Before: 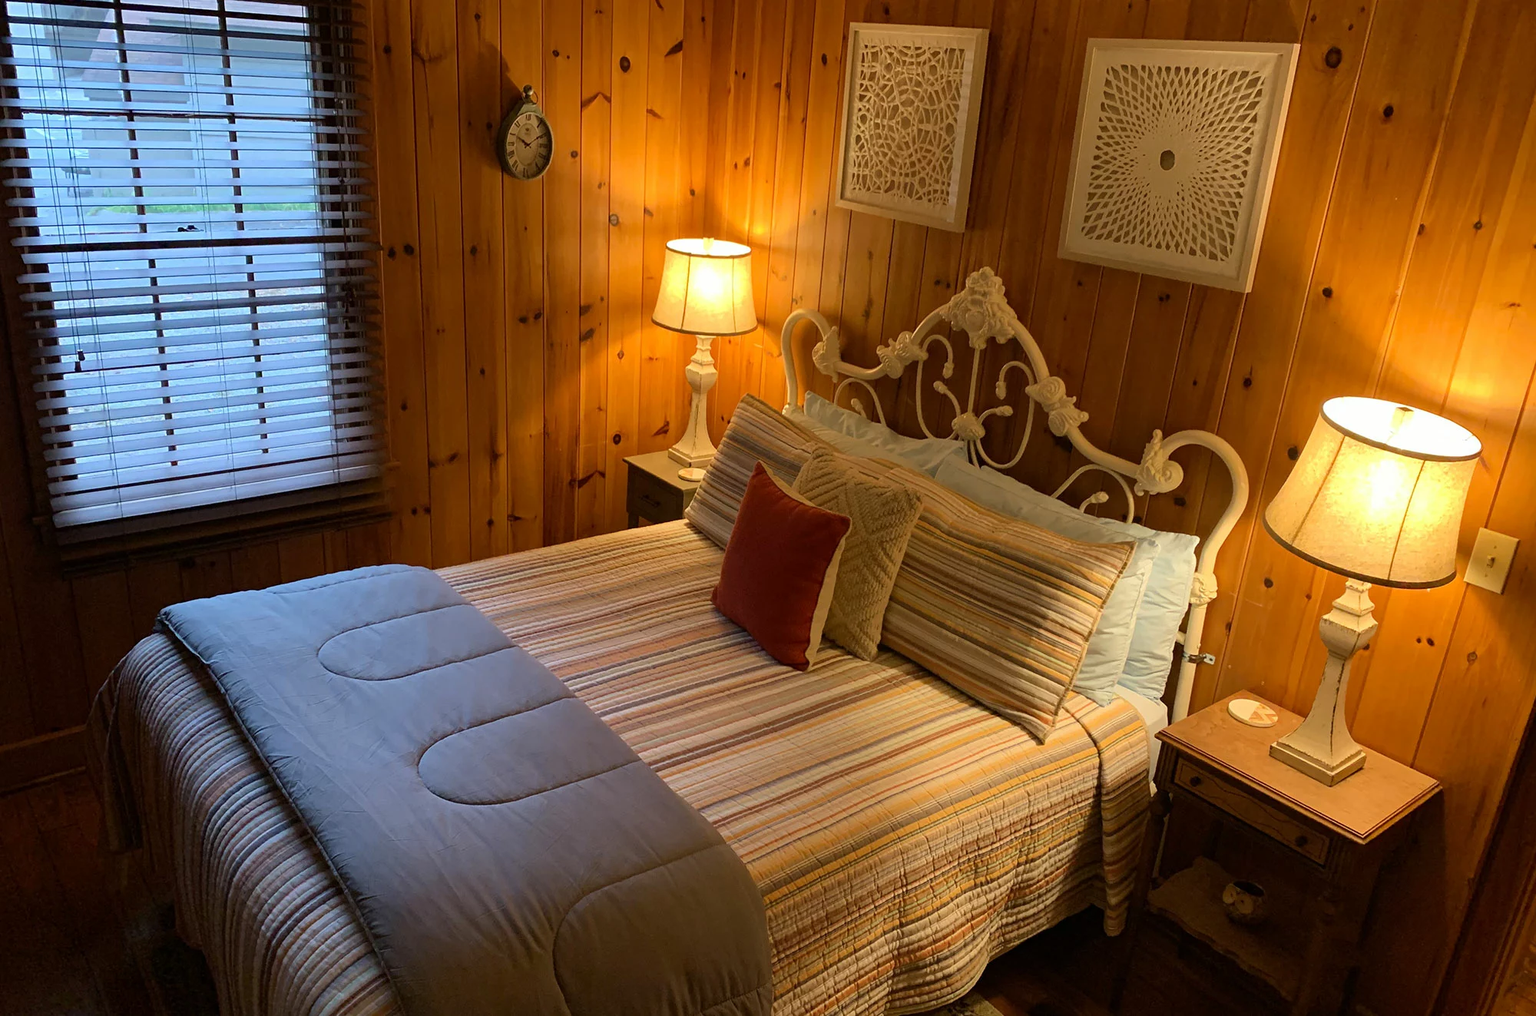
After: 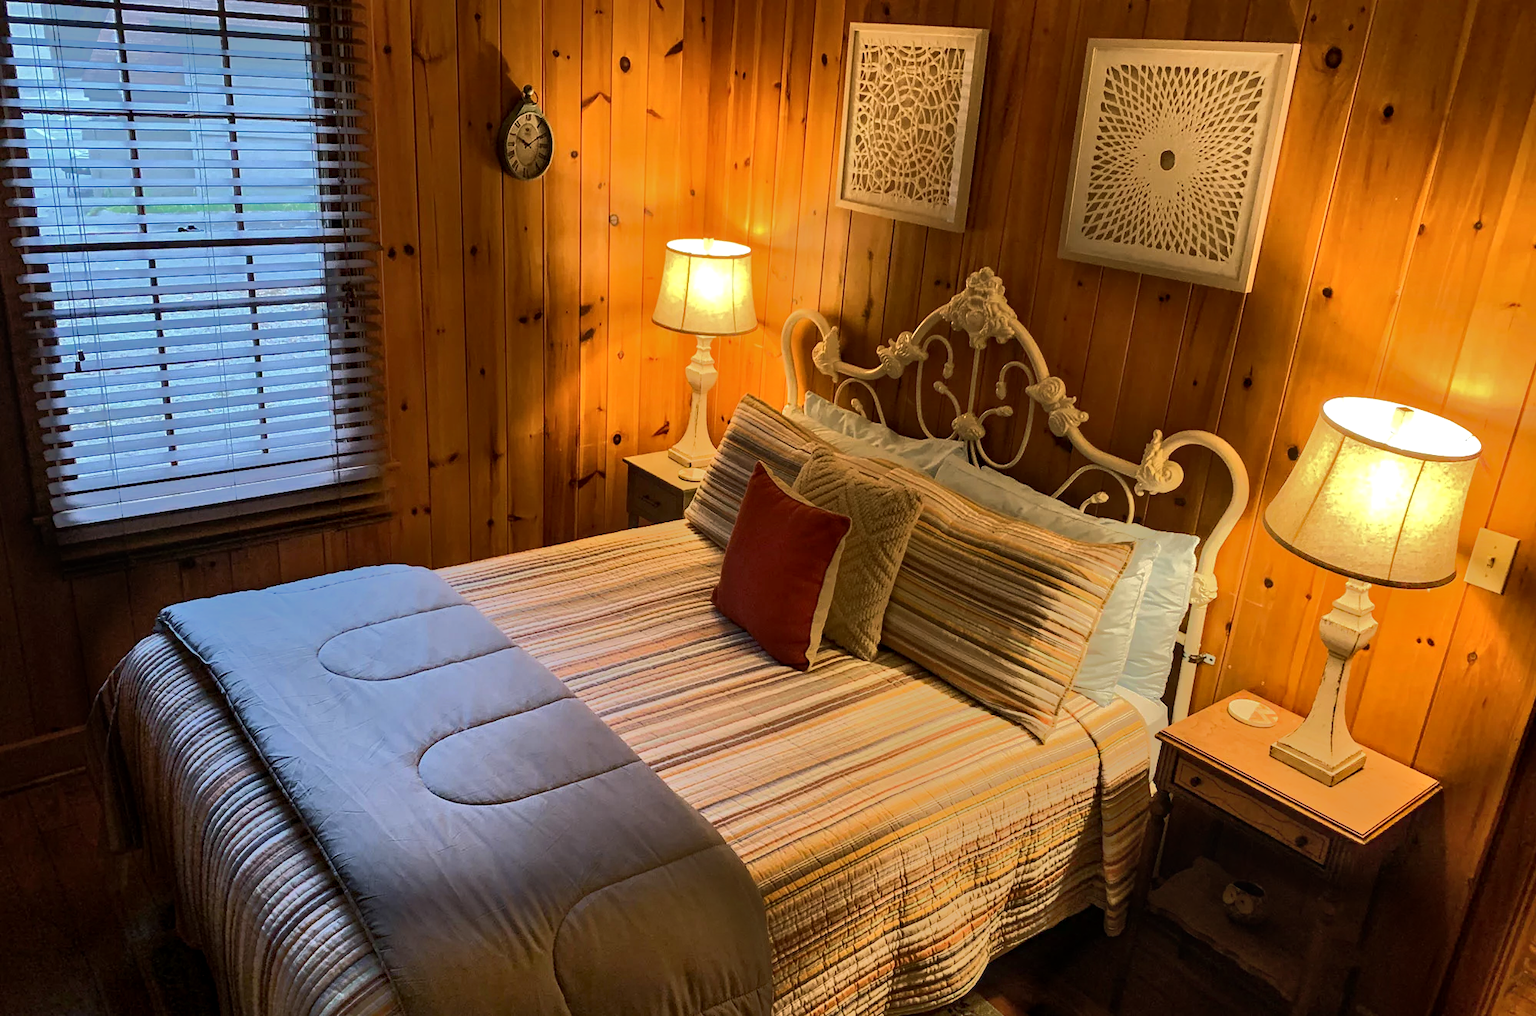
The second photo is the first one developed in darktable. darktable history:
local contrast: on, module defaults
tone equalizer: -7 EV -0.658 EV, -6 EV 1.03 EV, -5 EV -0.451 EV, -4 EV 0.464 EV, -3 EV 0.434 EV, -2 EV 0.129 EV, -1 EV -0.132 EV, +0 EV -0.404 EV, edges refinement/feathering 500, mask exposure compensation -1.57 EV, preserve details guided filter
